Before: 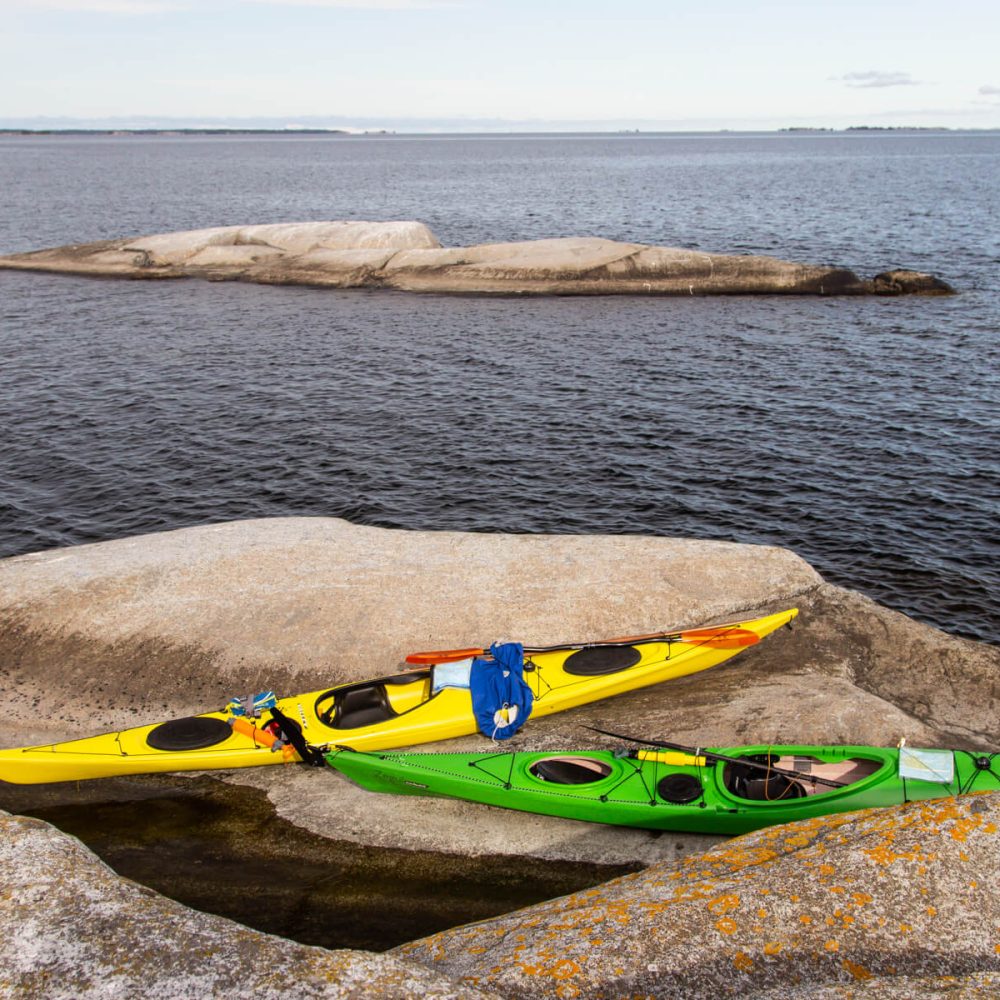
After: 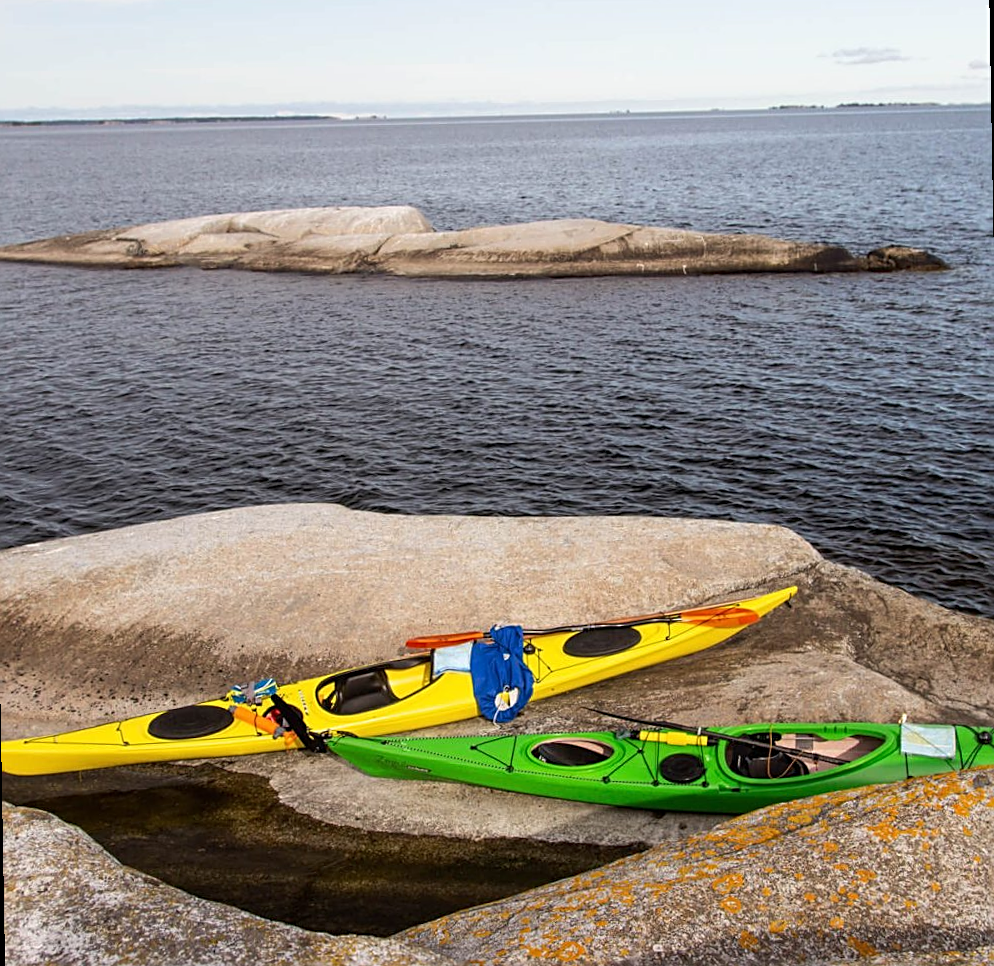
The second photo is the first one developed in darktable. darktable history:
color correction: highlights a* 0.003, highlights b* -0.283
rotate and perspective: rotation -1°, crop left 0.011, crop right 0.989, crop top 0.025, crop bottom 0.975
sharpen: on, module defaults
